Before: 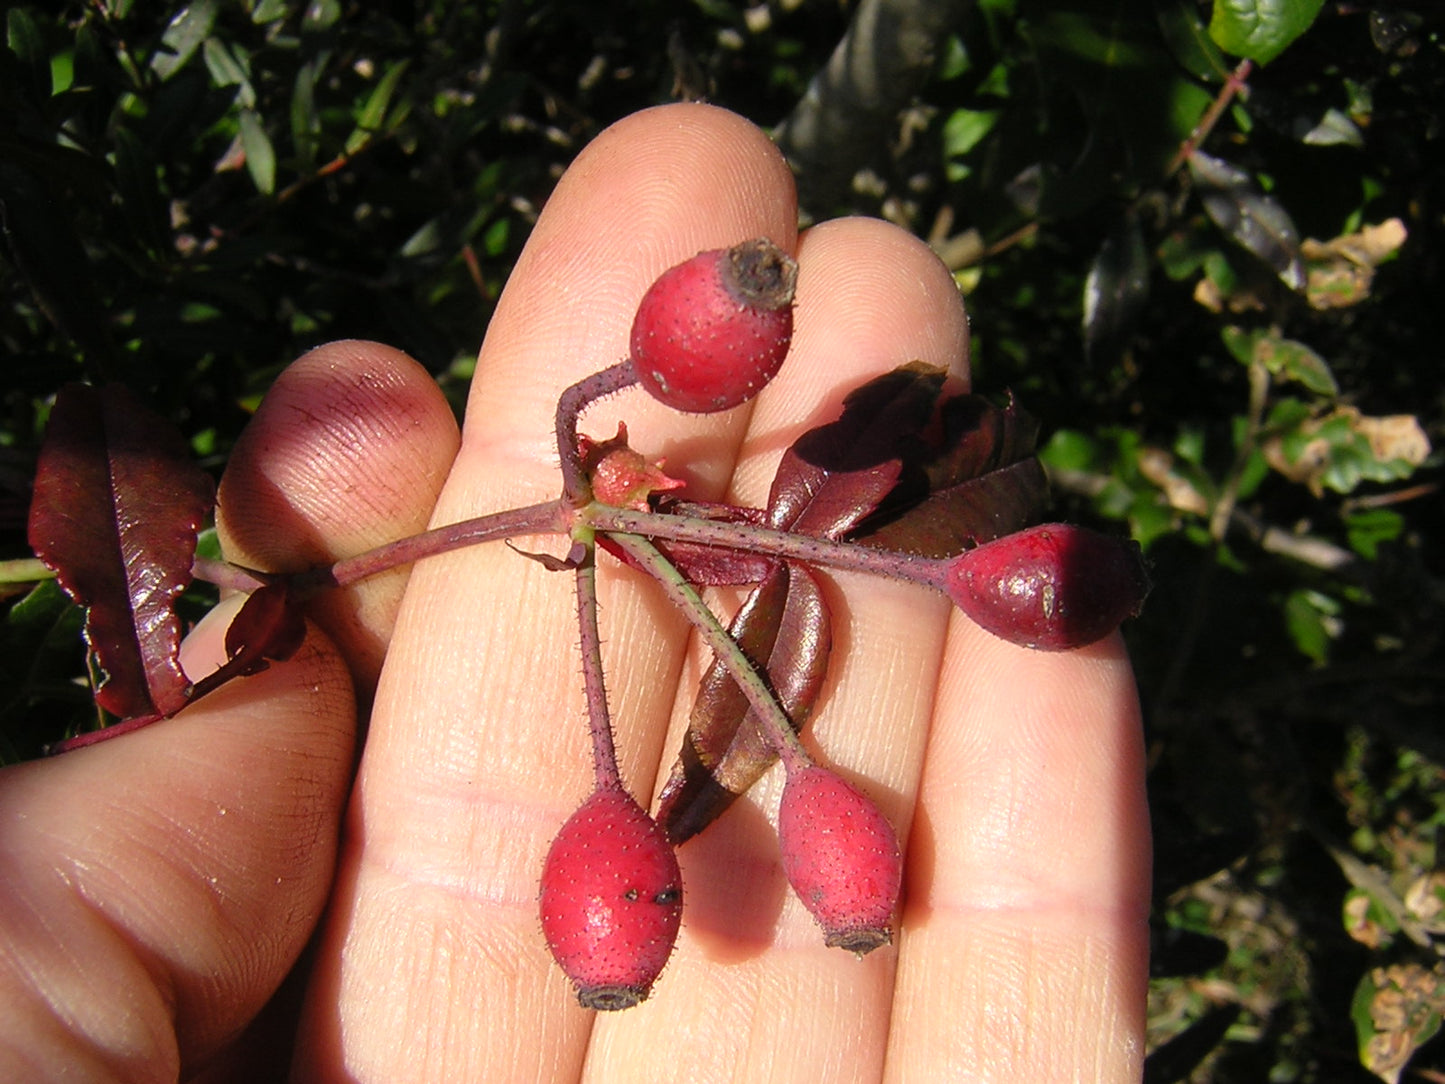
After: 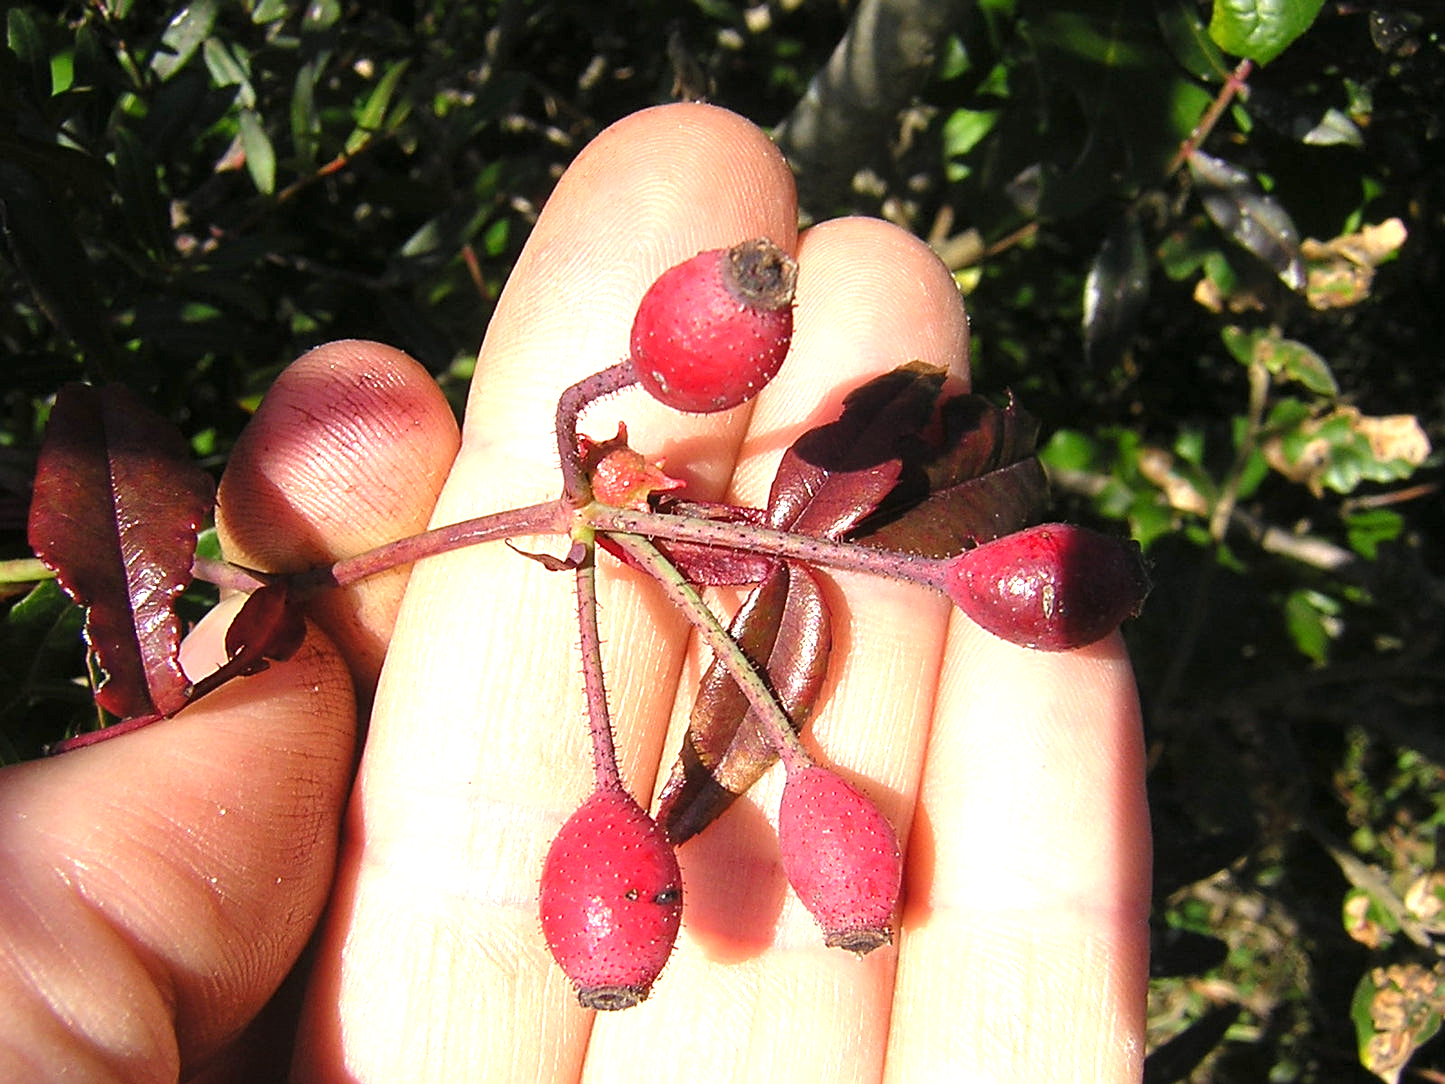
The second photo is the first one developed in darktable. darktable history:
sharpen: on, module defaults
exposure: black level correction 0, exposure 0.9 EV, compensate exposure bias true, compensate highlight preservation false
